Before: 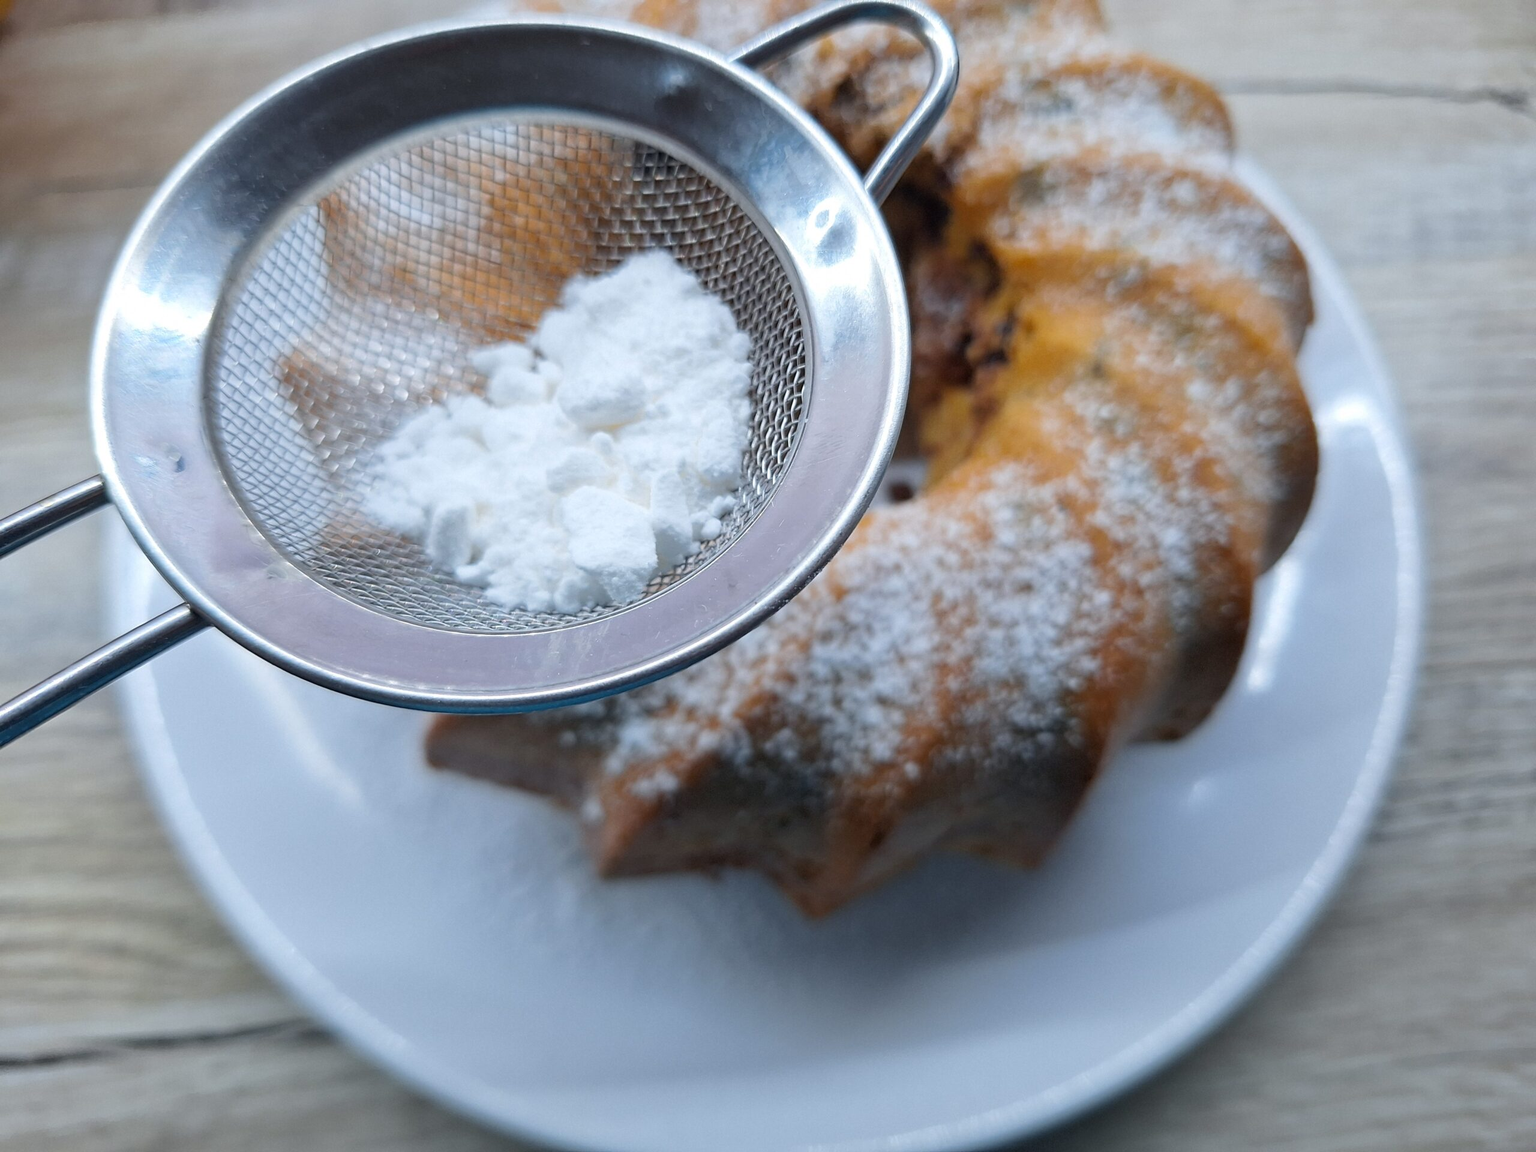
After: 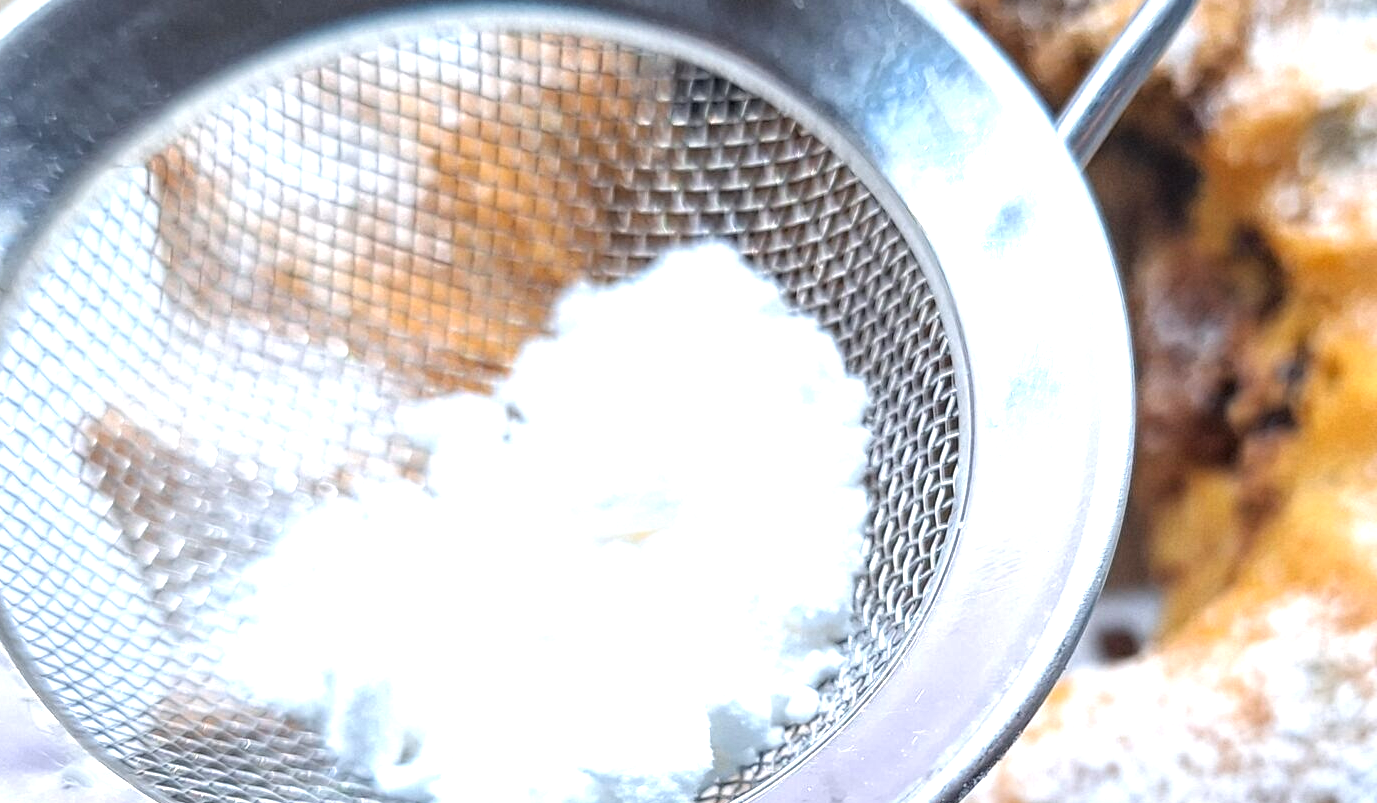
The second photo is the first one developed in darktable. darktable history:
exposure: black level correction -0.002, exposure 1.109 EV, compensate highlight preservation false
local contrast: detail 130%
crop: left 14.99%, top 9.204%, right 31.196%, bottom 48.922%
